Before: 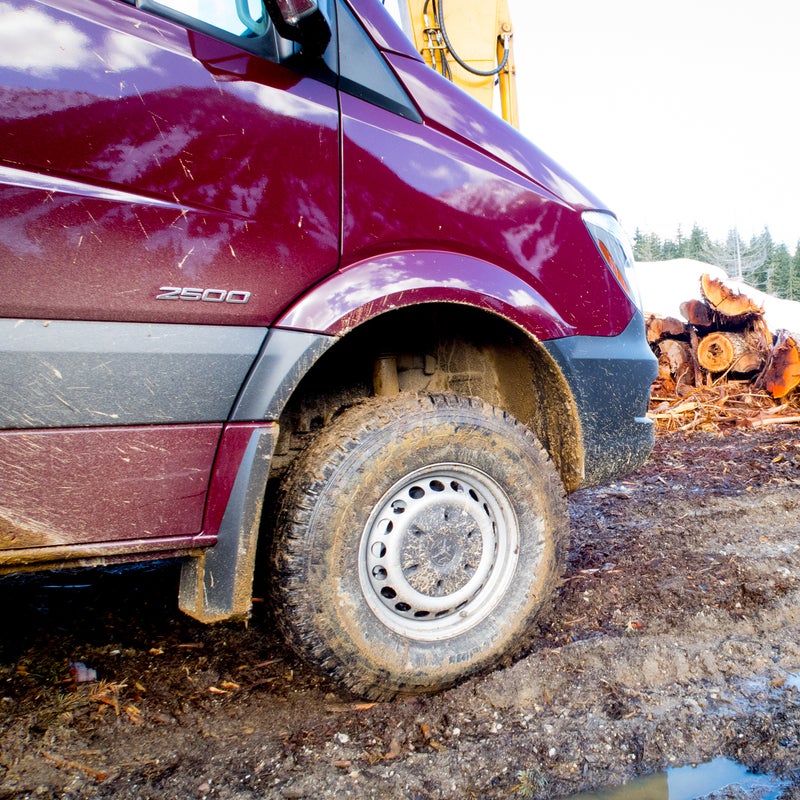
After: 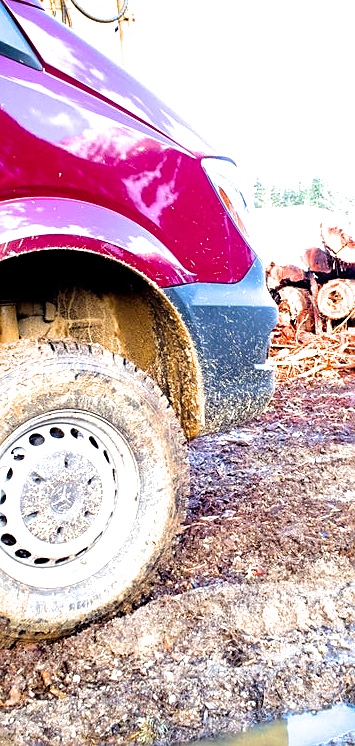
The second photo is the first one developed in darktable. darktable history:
filmic rgb: middle gray luminance 18.39%, black relative exposure -11.41 EV, white relative exposure 2.57 EV, target black luminance 0%, hardness 8.39, latitude 98.88%, contrast 1.084, shadows ↔ highlights balance 0.518%
sharpen: on, module defaults
crop: left 47.599%, top 6.628%, right 8.014%
exposure: black level correction 0, exposure 1.102 EV, compensate highlight preservation false
contrast brightness saturation: saturation 0.178
